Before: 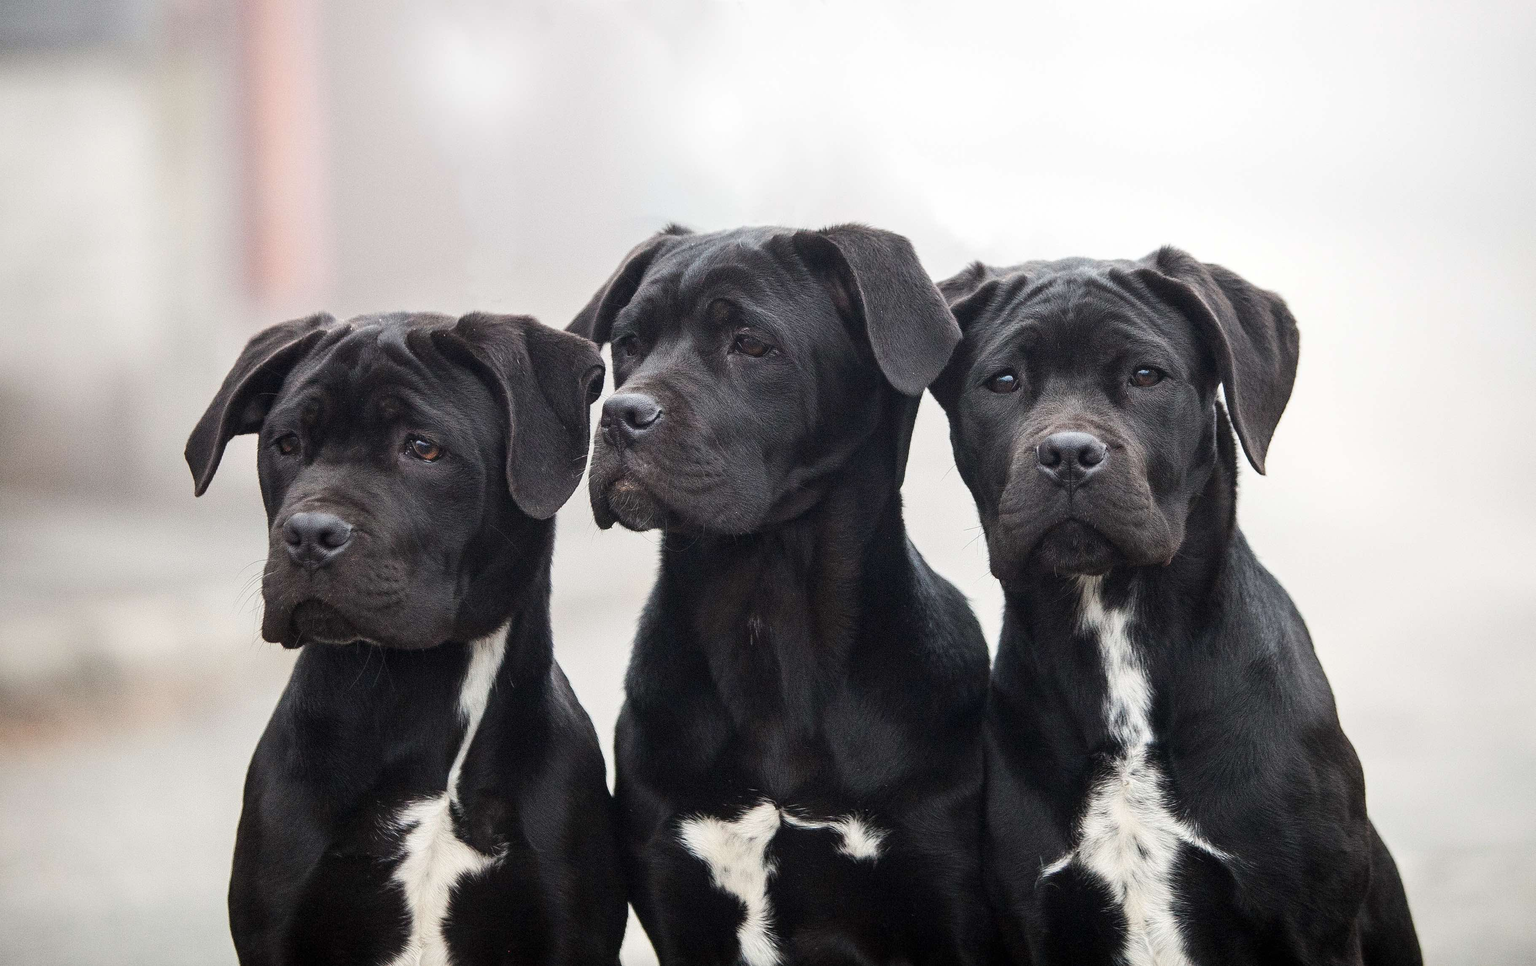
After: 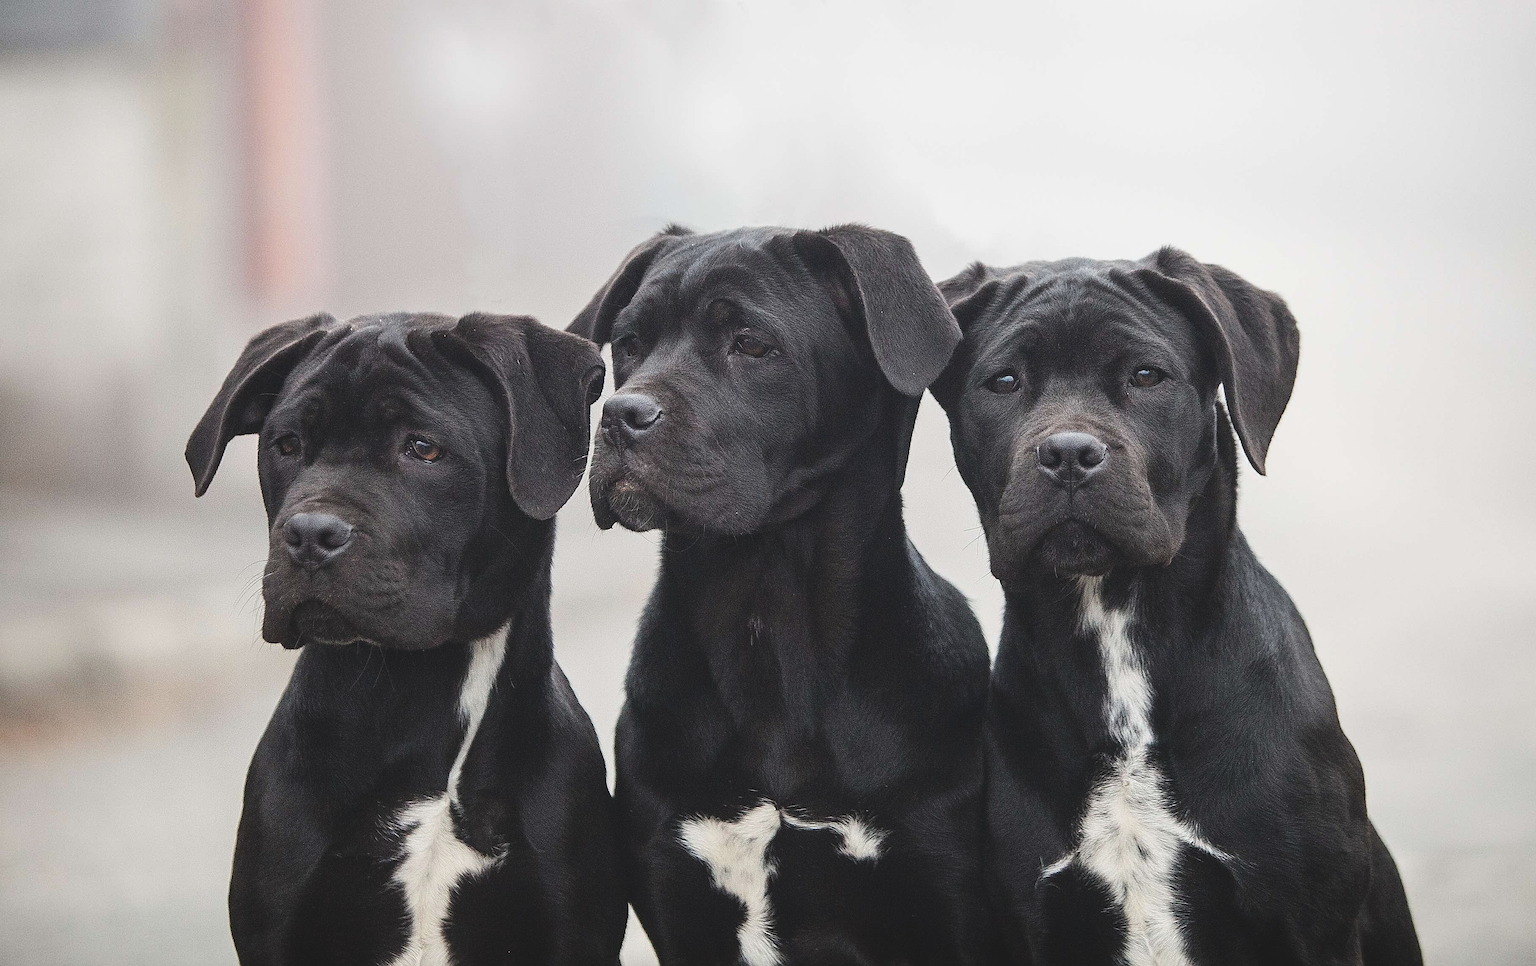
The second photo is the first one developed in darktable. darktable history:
sharpen: on, module defaults
exposure: black level correction -0.013, exposure -0.191 EV, compensate highlight preservation false
